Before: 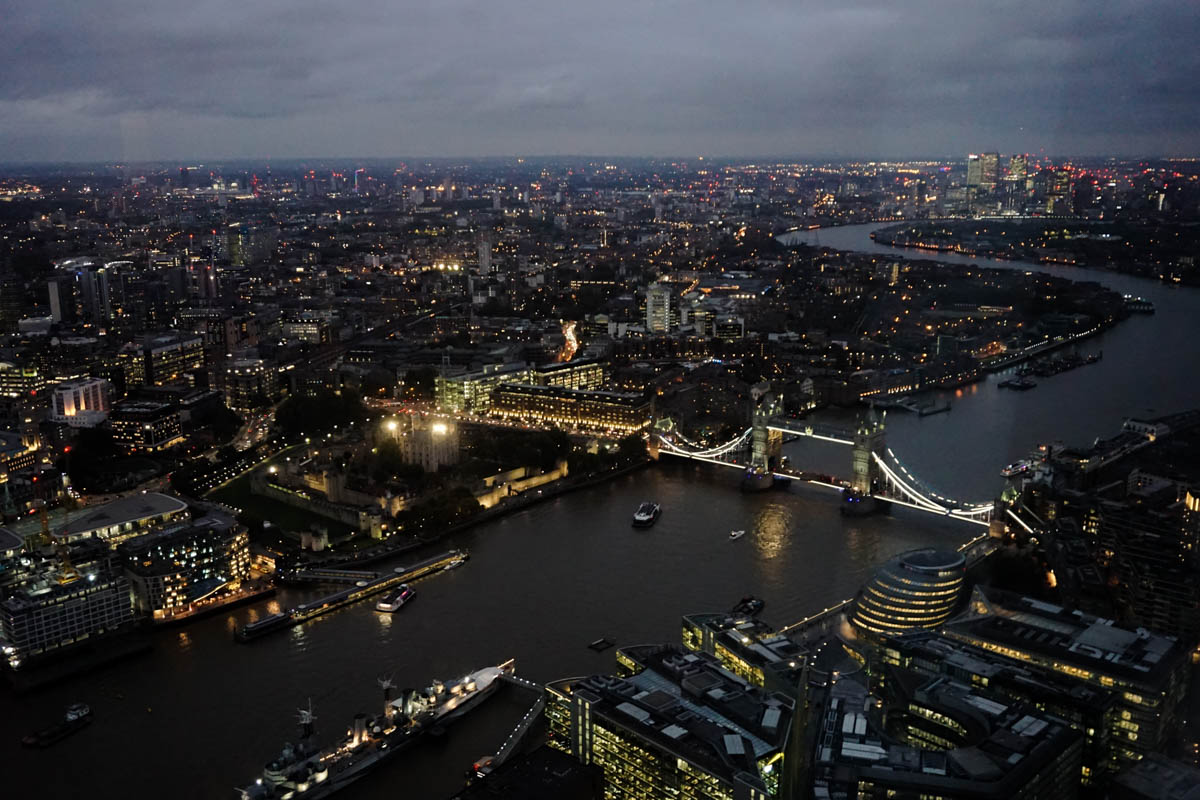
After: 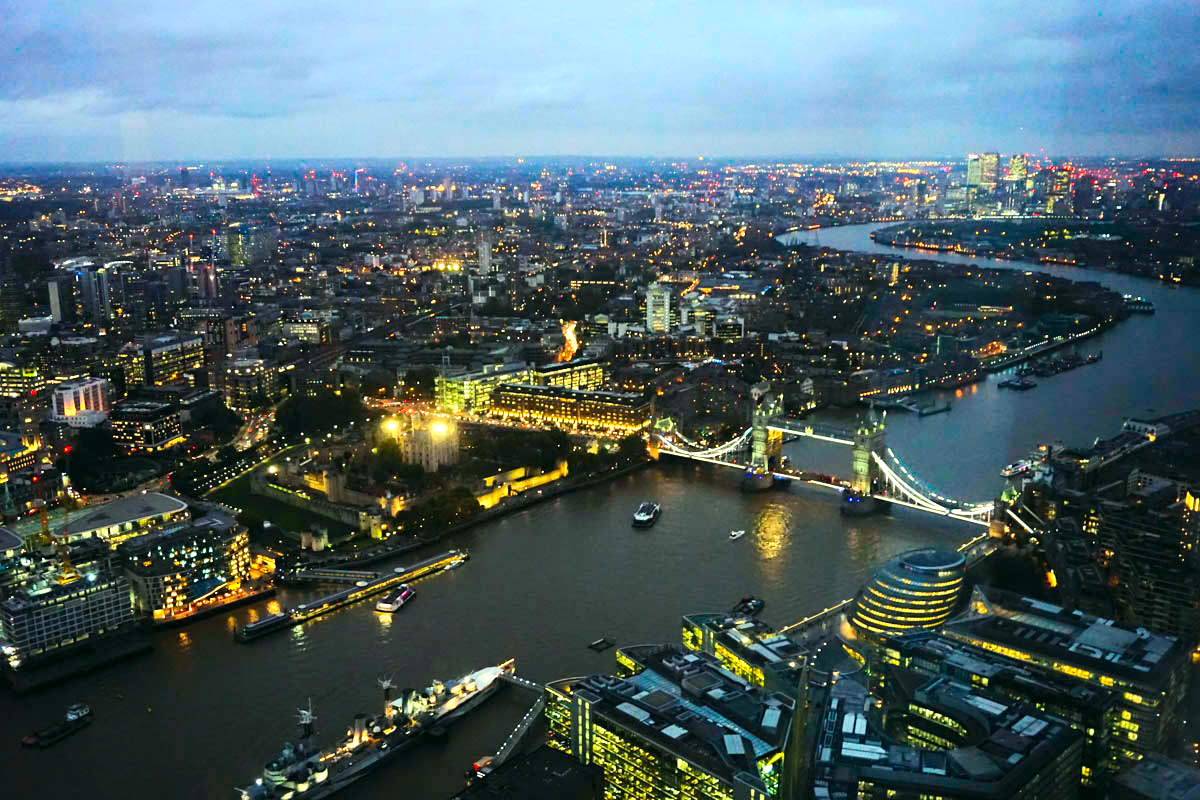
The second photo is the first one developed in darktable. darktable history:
contrast brightness saturation: contrast 0.198, brightness 0.163, saturation 0.229
exposure: black level correction 0, exposure 1.2 EV, compensate highlight preservation false
color correction: highlights a* -7.51, highlights b* 1.19, shadows a* -3.32, saturation 1.39
color balance rgb: perceptual saturation grading › global saturation 0.109%
